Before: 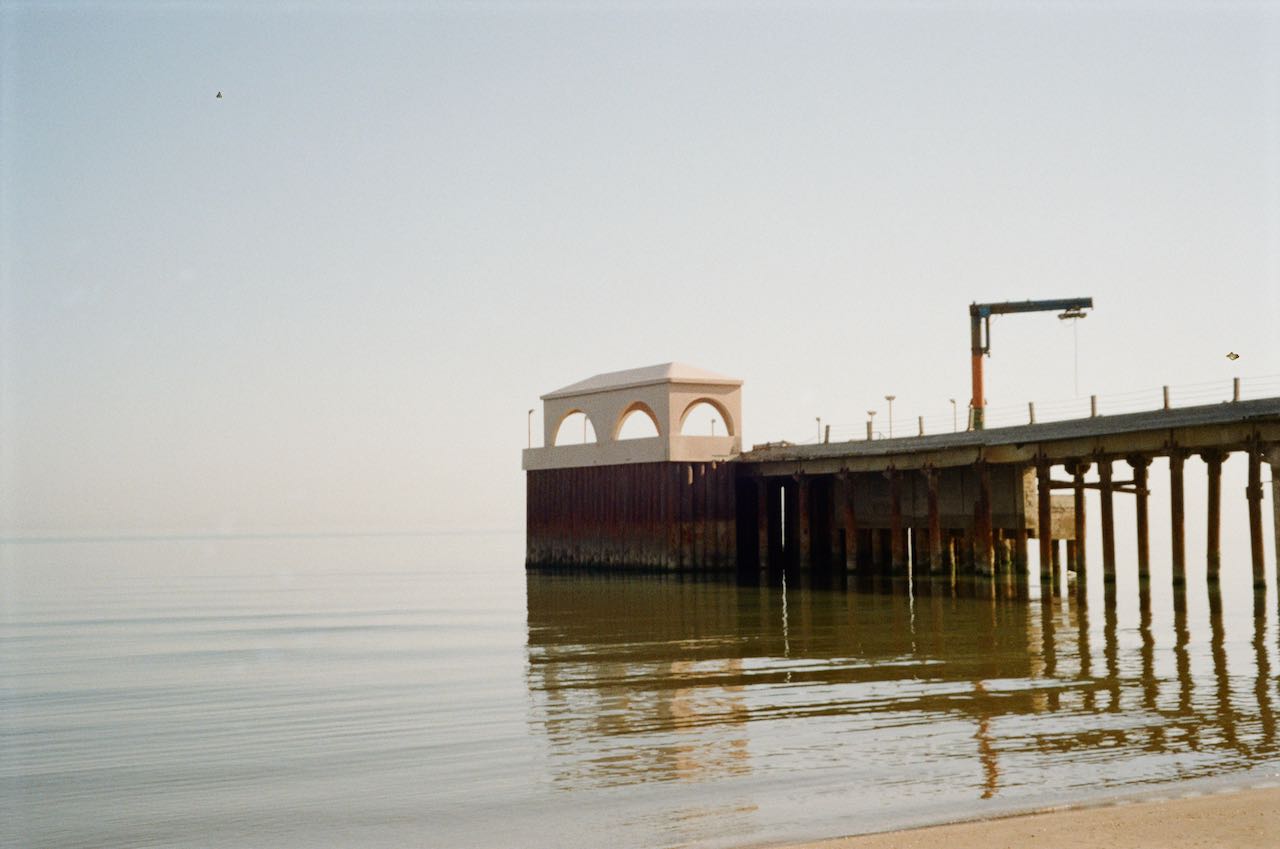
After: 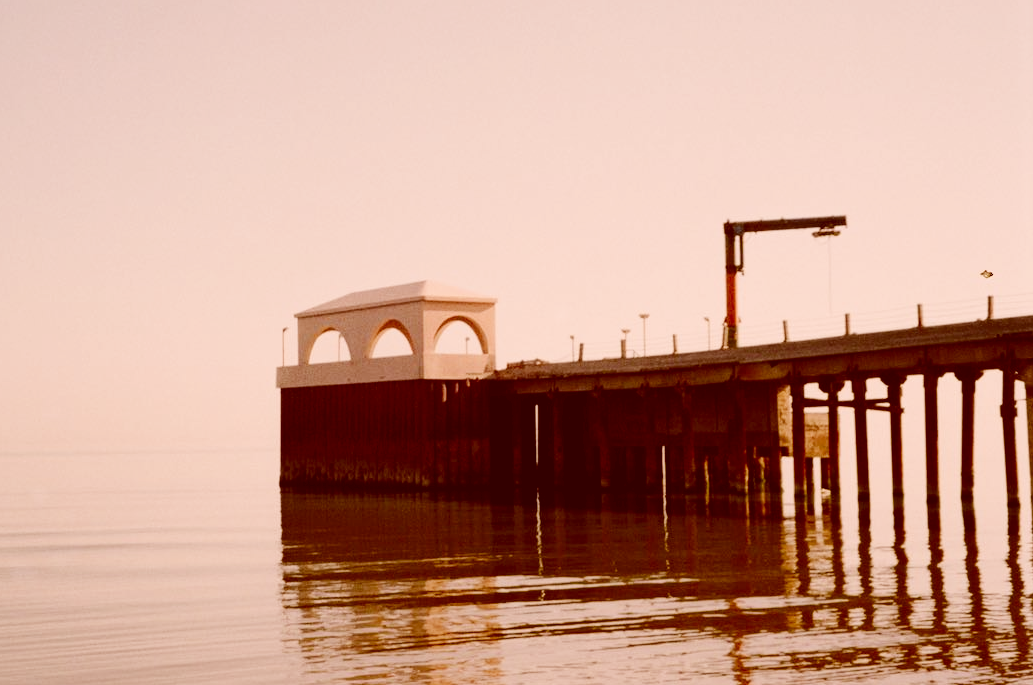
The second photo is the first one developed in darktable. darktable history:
crop: left 19.274%, top 9.674%, right 0%, bottom 9.606%
exposure: black level correction 0.004, exposure 0.016 EV, compensate highlight preservation false
tone equalizer: -8 EV 0.228 EV, -7 EV 0.438 EV, -6 EV 0.405 EV, -5 EV 0.244 EV, -3 EV -0.243 EV, -2 EV -0.422 EV, -1 EV -0.395 EV, +0 EV -0.252 EV
color correction: highlights a* 9.07, highlights b* 8.74, shadows a* 39.89, shadows b* 39.44, saturation 0.814
tone curve: curves: ch0 [(0, 0) (0.003, 0.031) (0.011, 0.033) (0.025, 0.036) (0.044, 0.045) (0.069, 0.06) (0.1, 0.079) (0.136, 0.109) (0.177, 0.15) (0.224, 0.192) (0.277, 0.262) (0.335, 0.347) (0.399, 0.433) (0.468, 0.528) (0.543, 0.624) (0.623, 0.705) (0.709, 0.788) (0.801, 0.865) (0.898, 0.933) (1, 1)], preserve colors none
